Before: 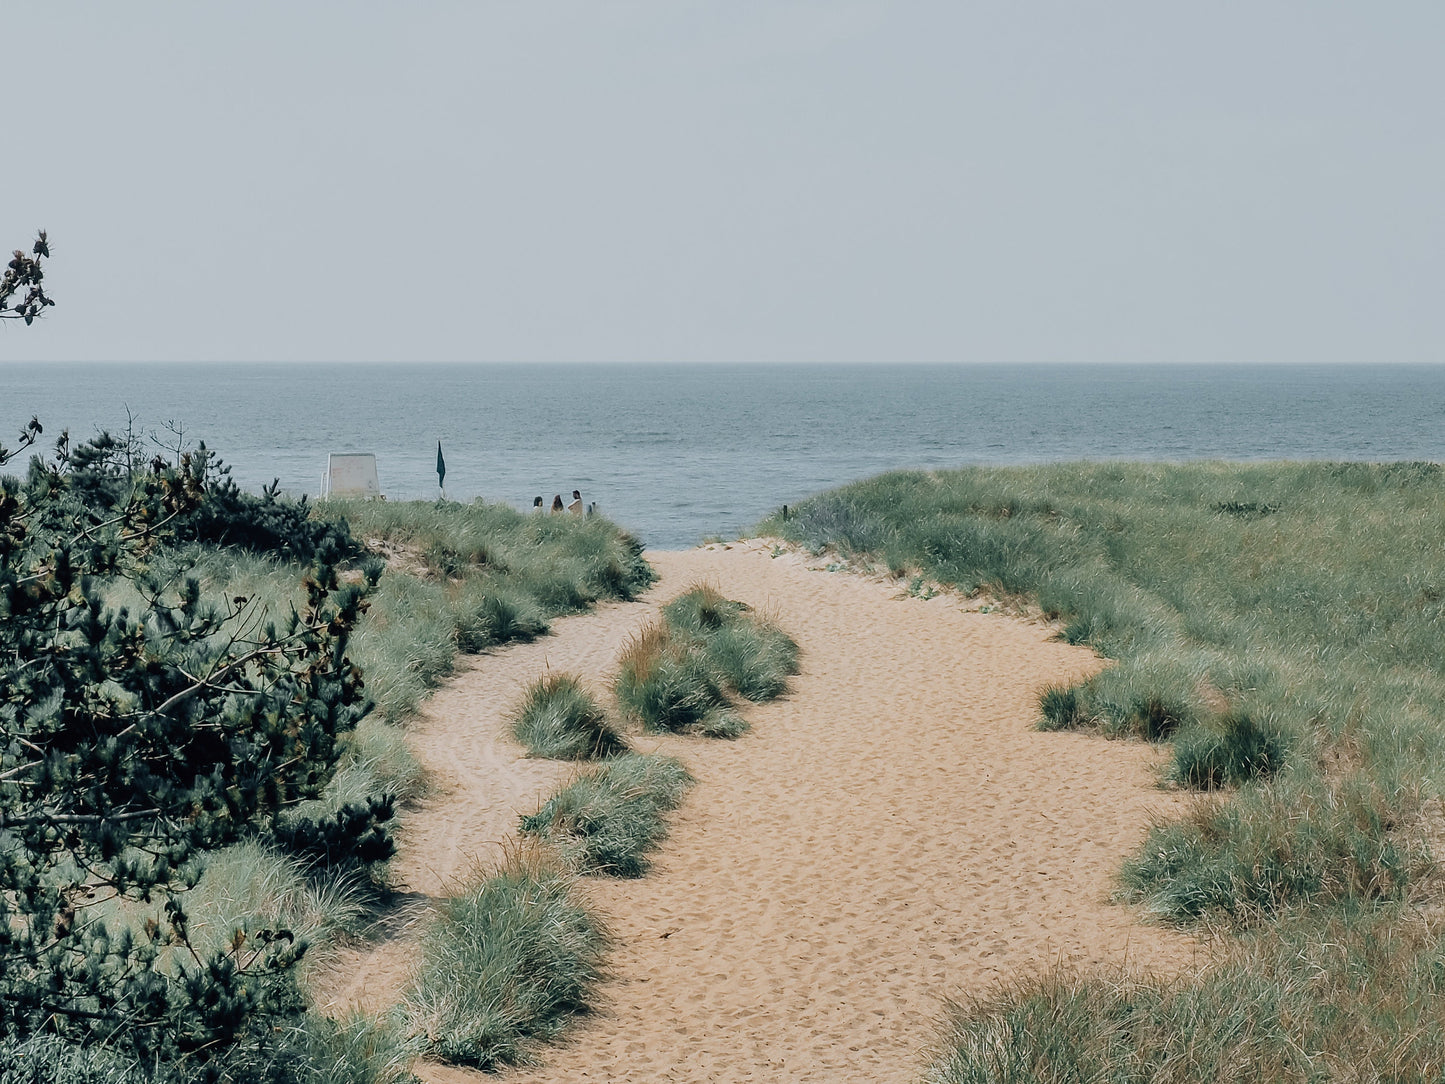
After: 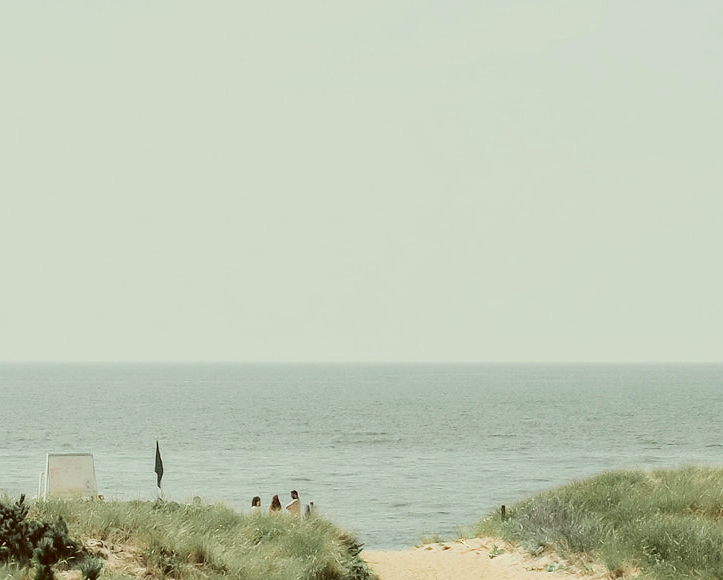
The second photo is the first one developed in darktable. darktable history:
contrast brightness saturation: contrast 0.14, brightness 0.21
crop: left 19.556%, right 30.401%, bottom 46.458%
color correction: highlights a* -5.3, highlights b* 9.8, shadows a* 9.8, shadows b* 24.26
